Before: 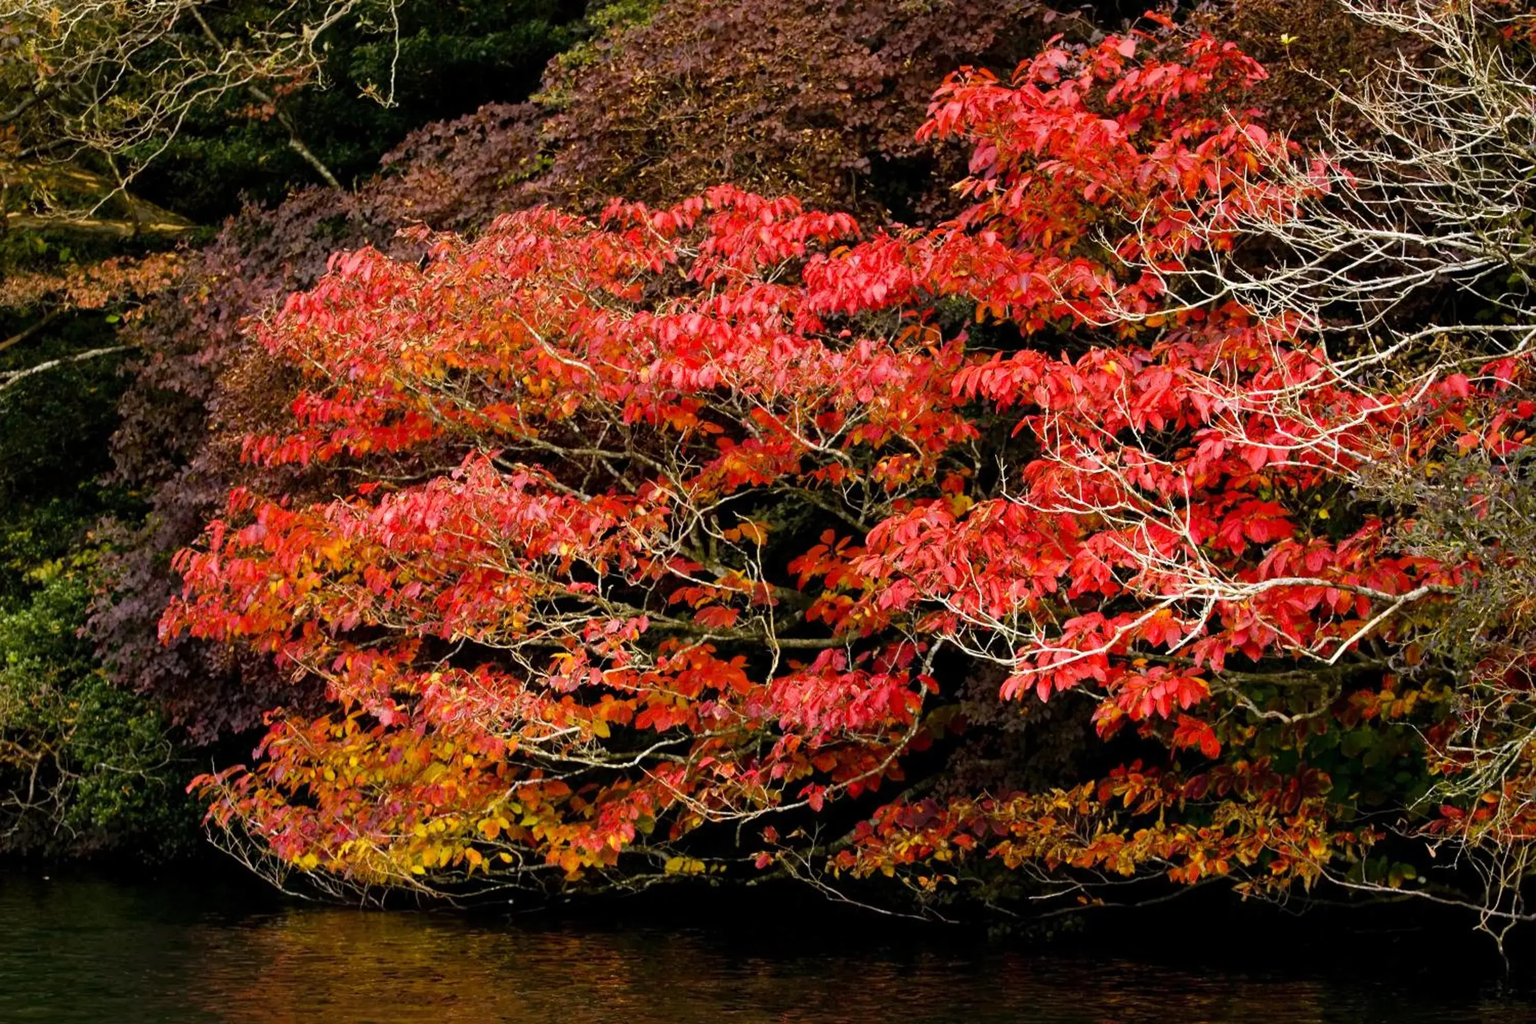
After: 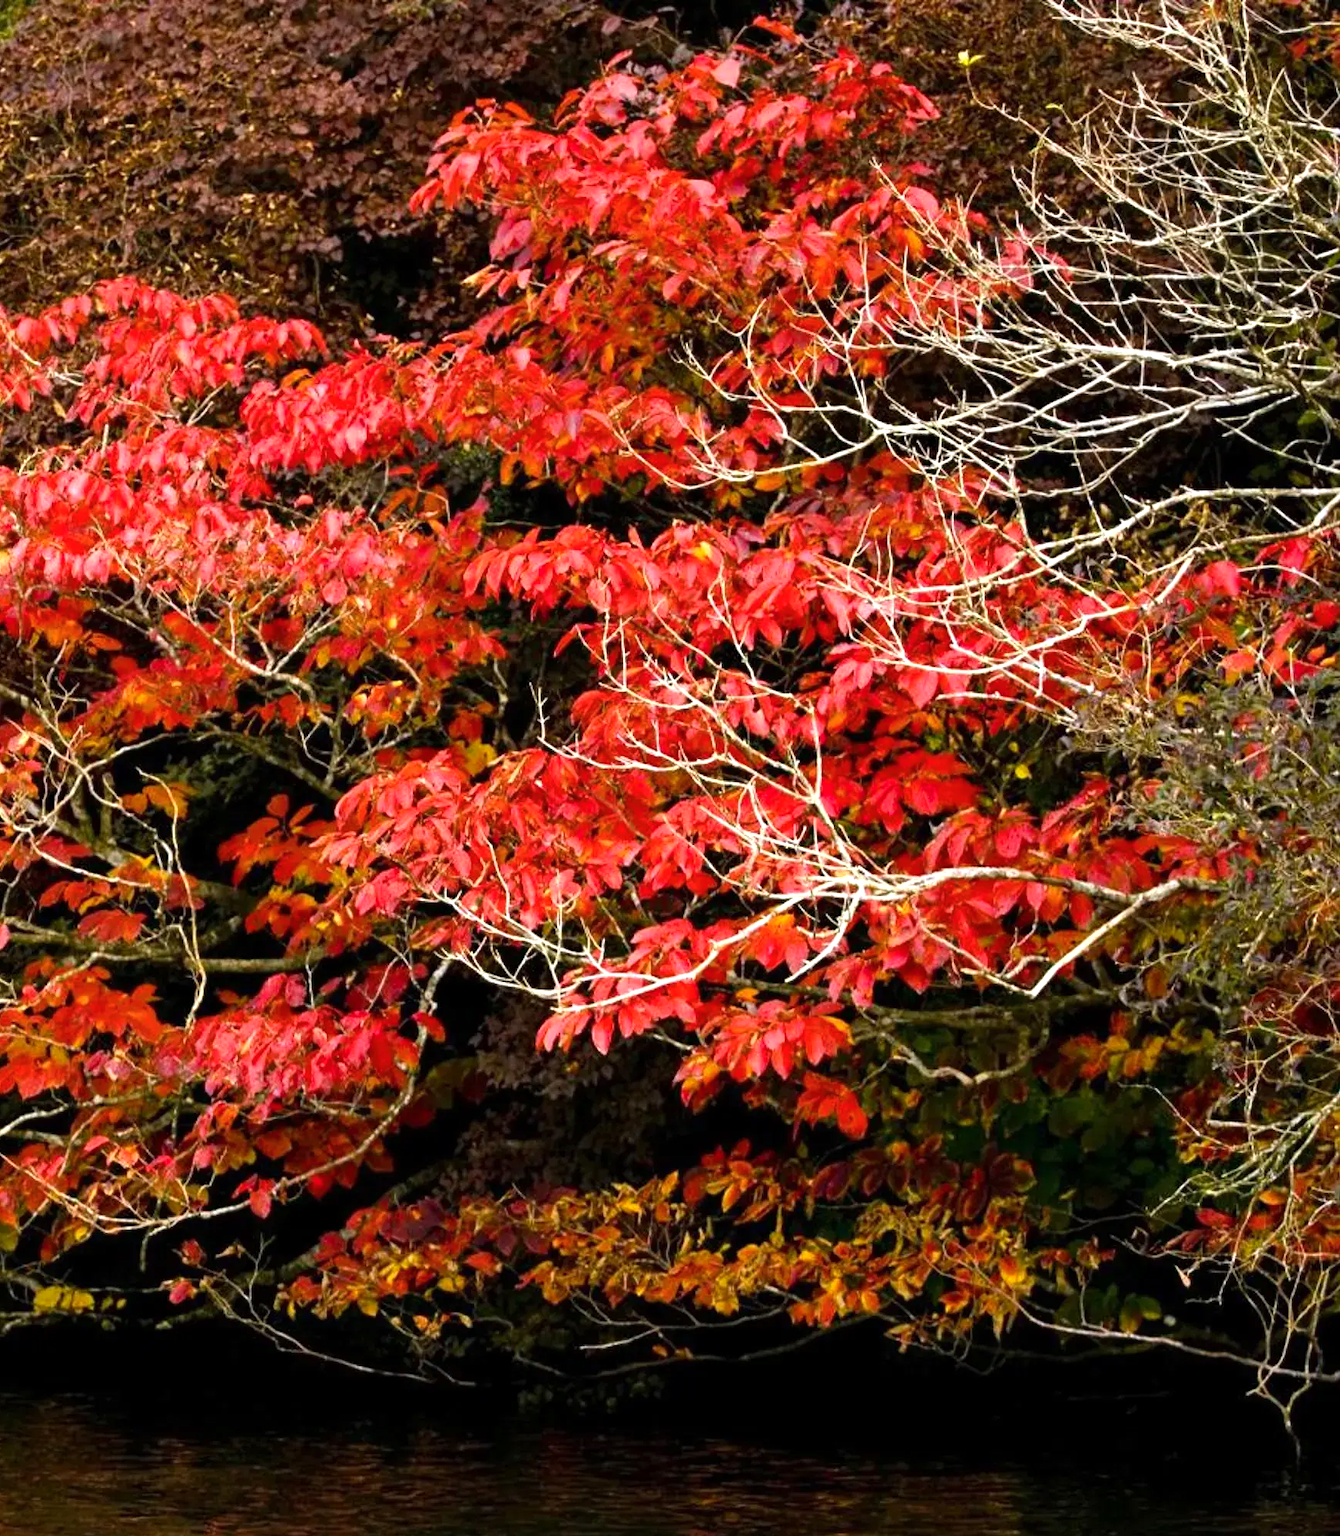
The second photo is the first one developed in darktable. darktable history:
crop: left 41.837%
color balance rgb: shadows lift › chroma 0.964%, shadows lift › hue 115.89°, perceptual saturation grading › global saturation 0.507%, perceptual brilliance grading › global brilliance 12.442%
